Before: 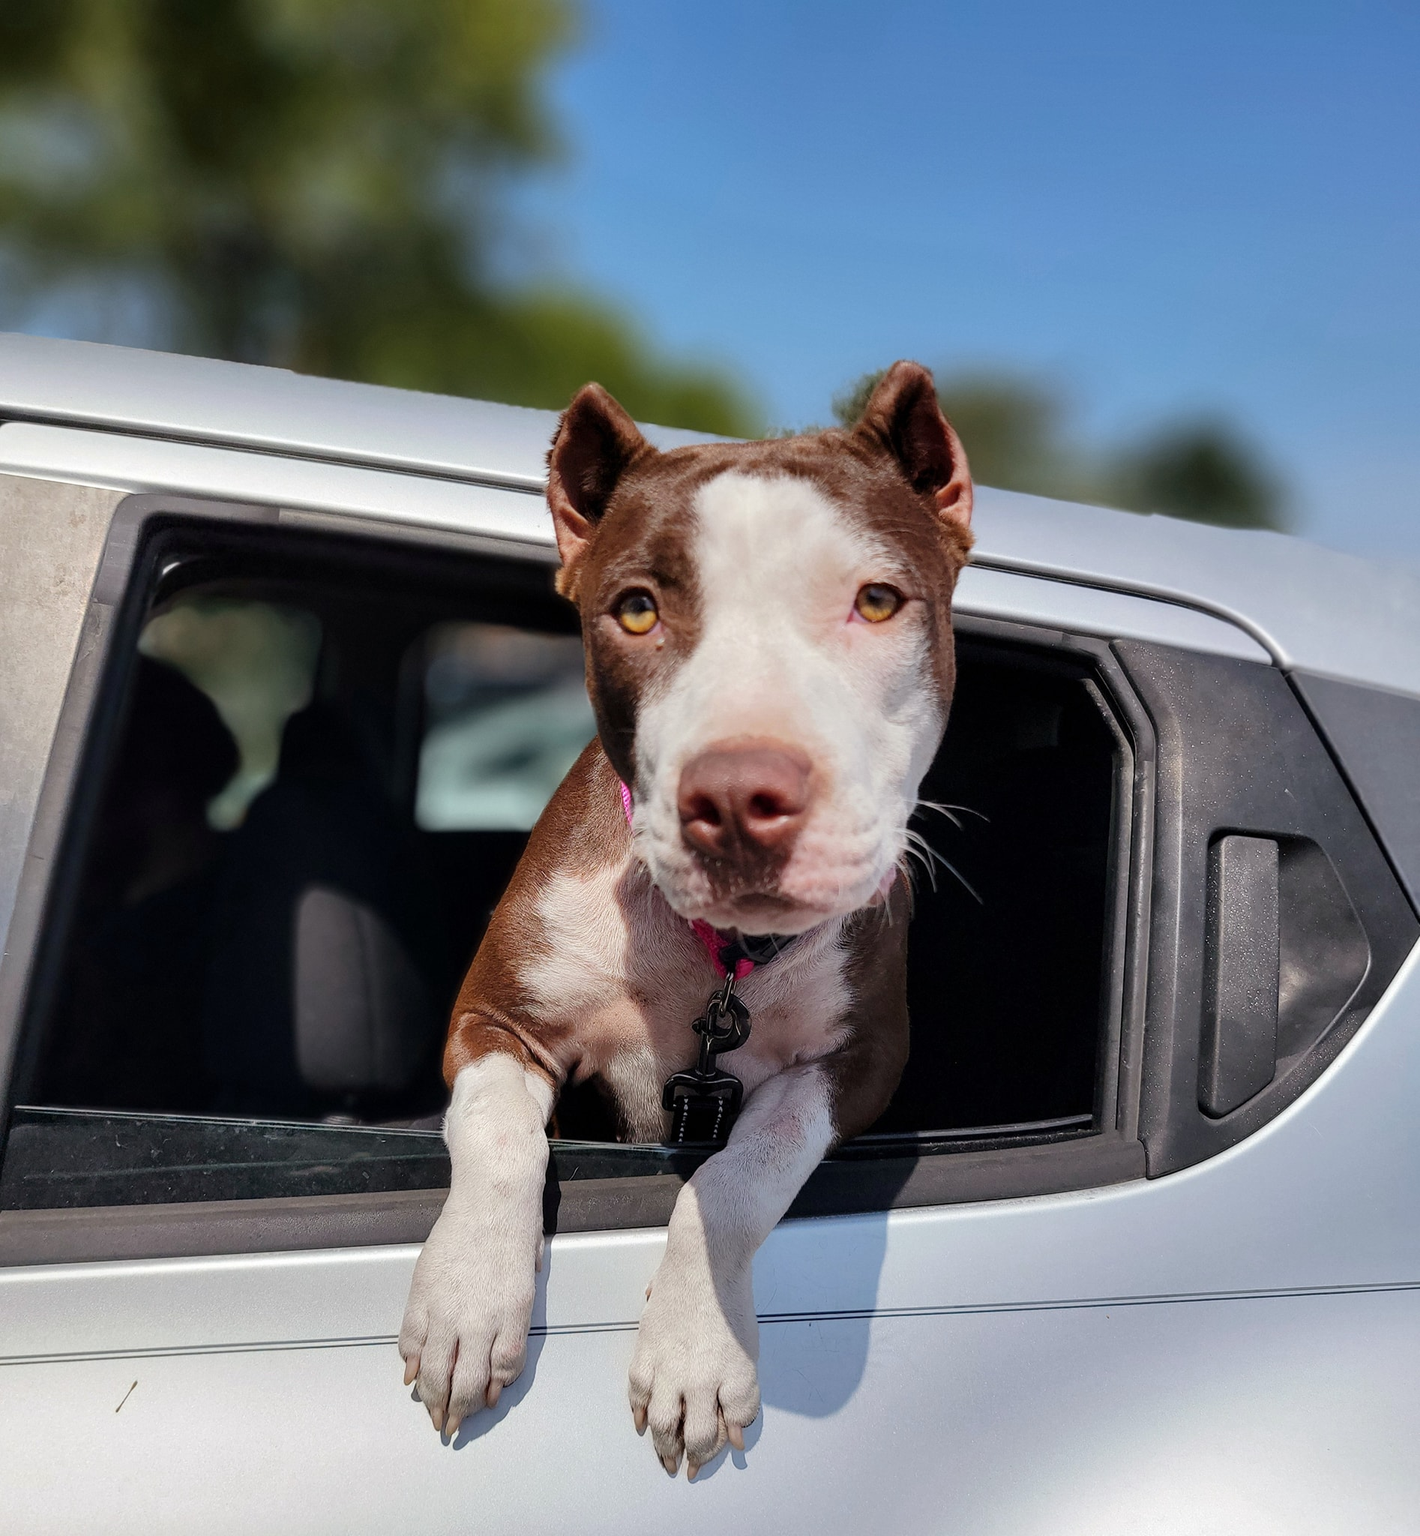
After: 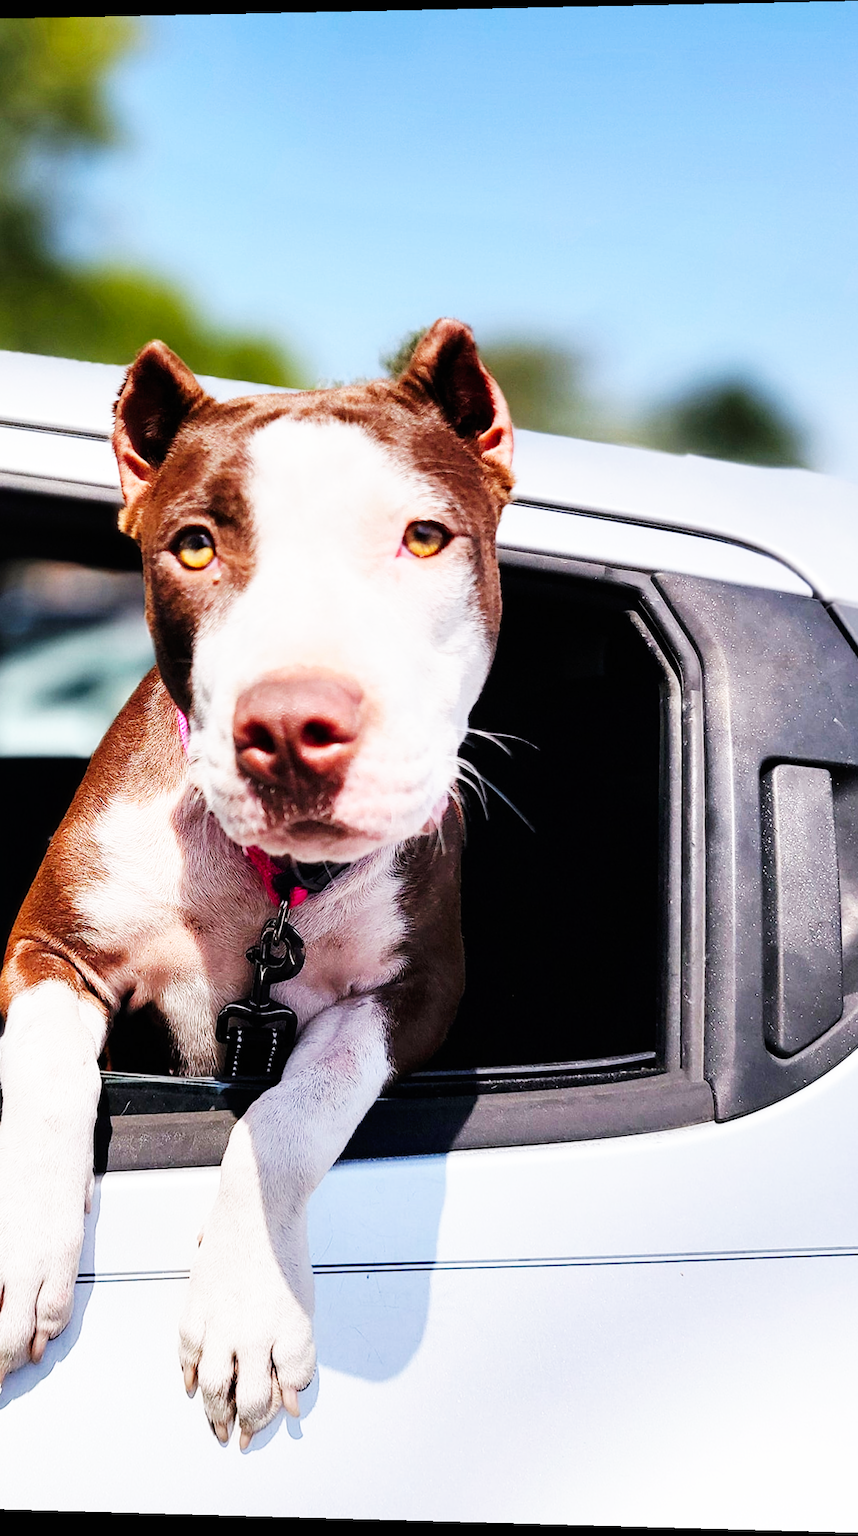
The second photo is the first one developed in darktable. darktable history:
base curve: curves: ch0 [(0, 0) (0.007, 0.004) (0.027, 0.03) (0.046, 0.07) (0.207, 0.54) (0.442, 0.872) (0.673, 0.972) (1, 1)], preserve colors none
rotate and perspective: rotation 0.128°, lens shift (vertical) -0.181, lens shift (horizontal) -0.044, shear 0.001, automatic cropping off
white balance: red 1.009, blue 1.027
tone equalizer: on, module defaults
crop: left 31.458%, top 0%, right 11.876%
